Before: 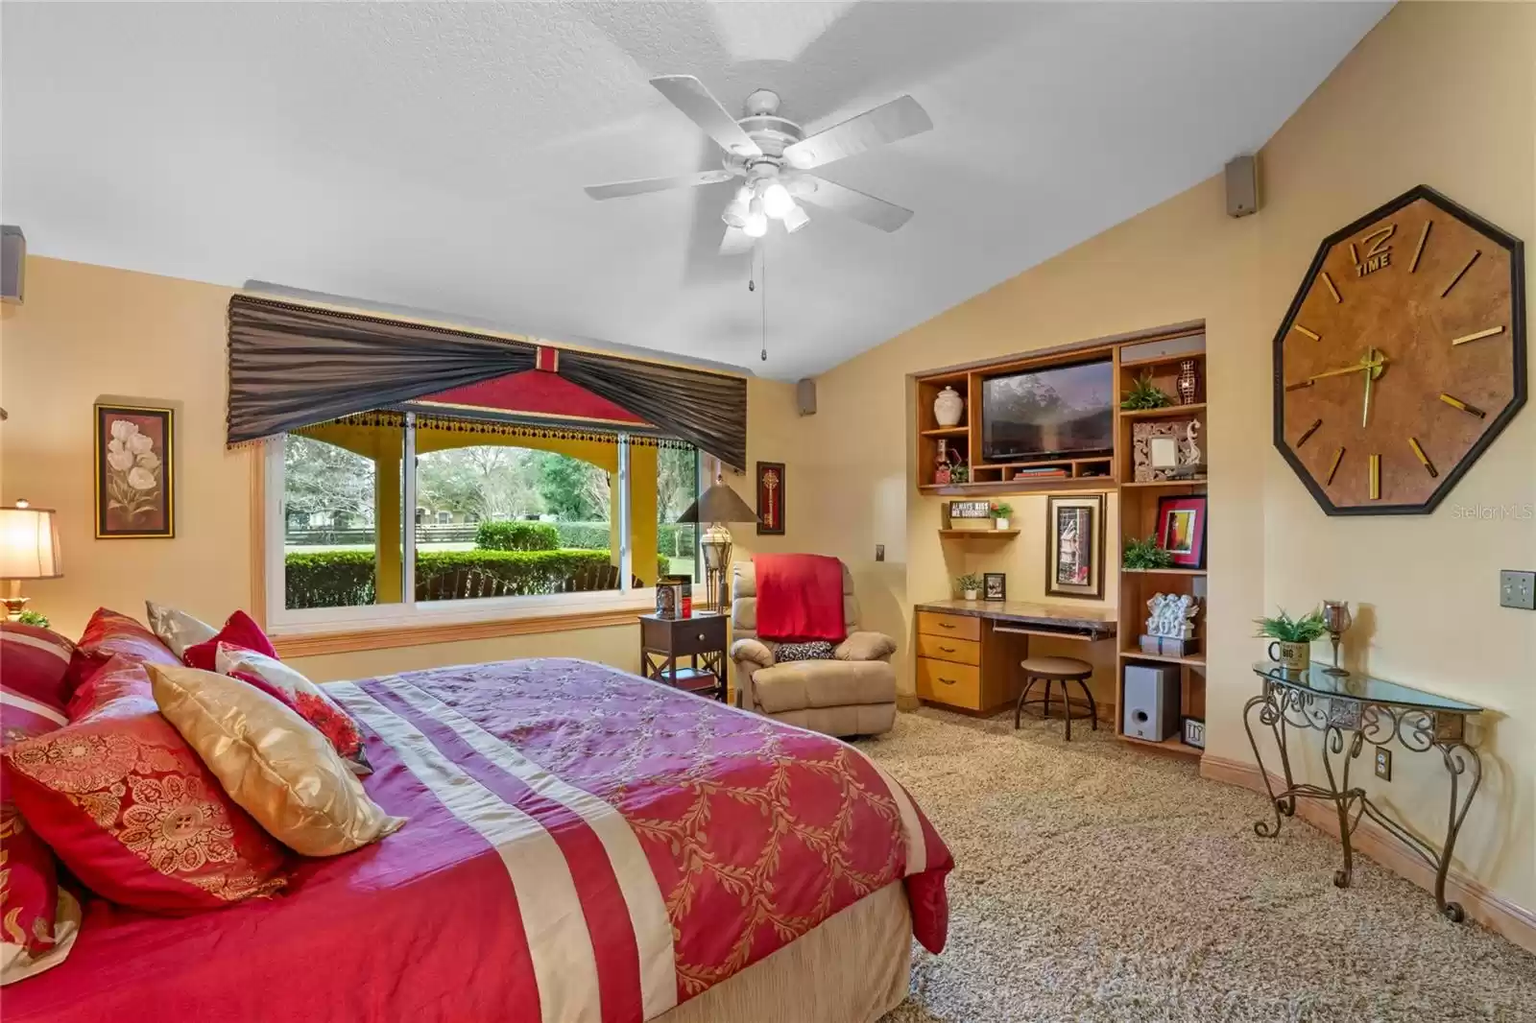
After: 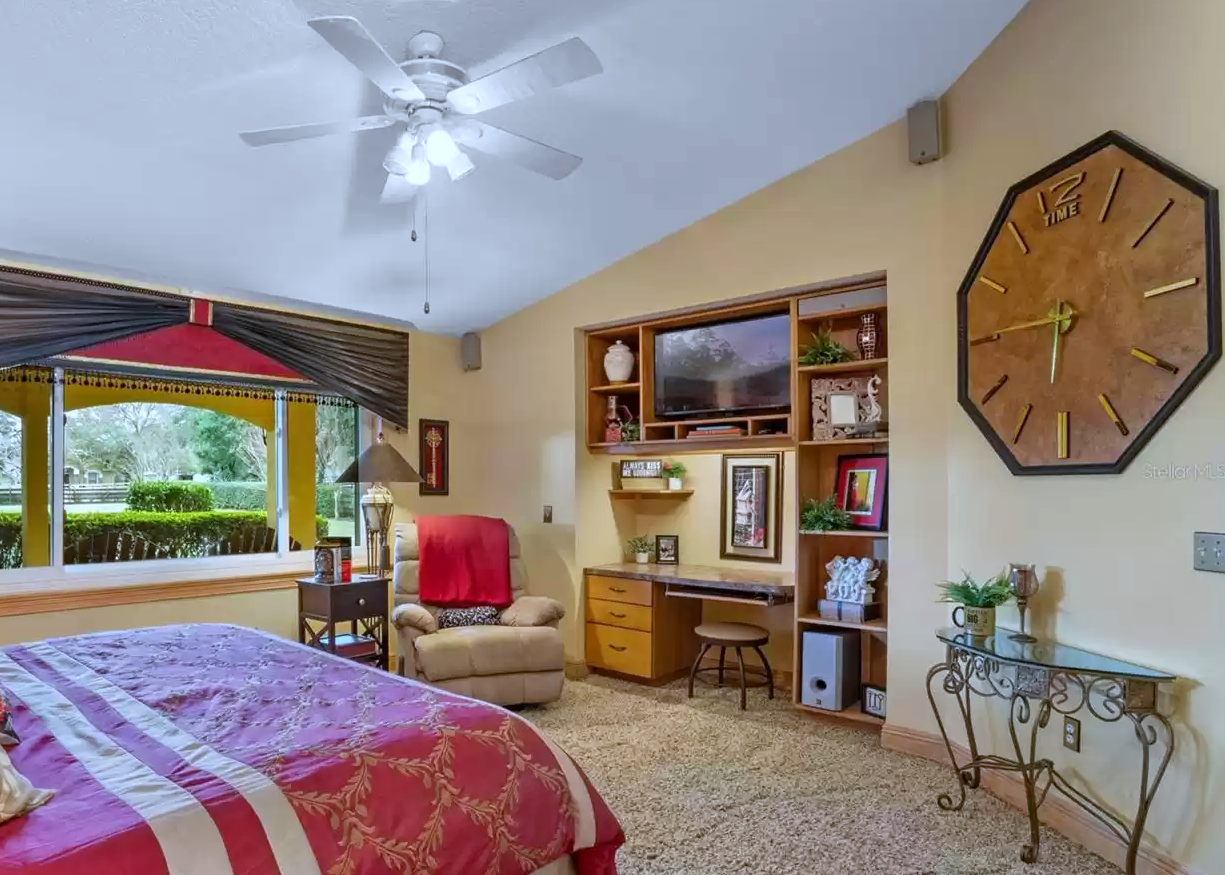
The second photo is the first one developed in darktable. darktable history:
crop: left 23.095%, top 5.827%, bottom 11.854%
white balance: red 0.926, green 1.003, blue 1.133
